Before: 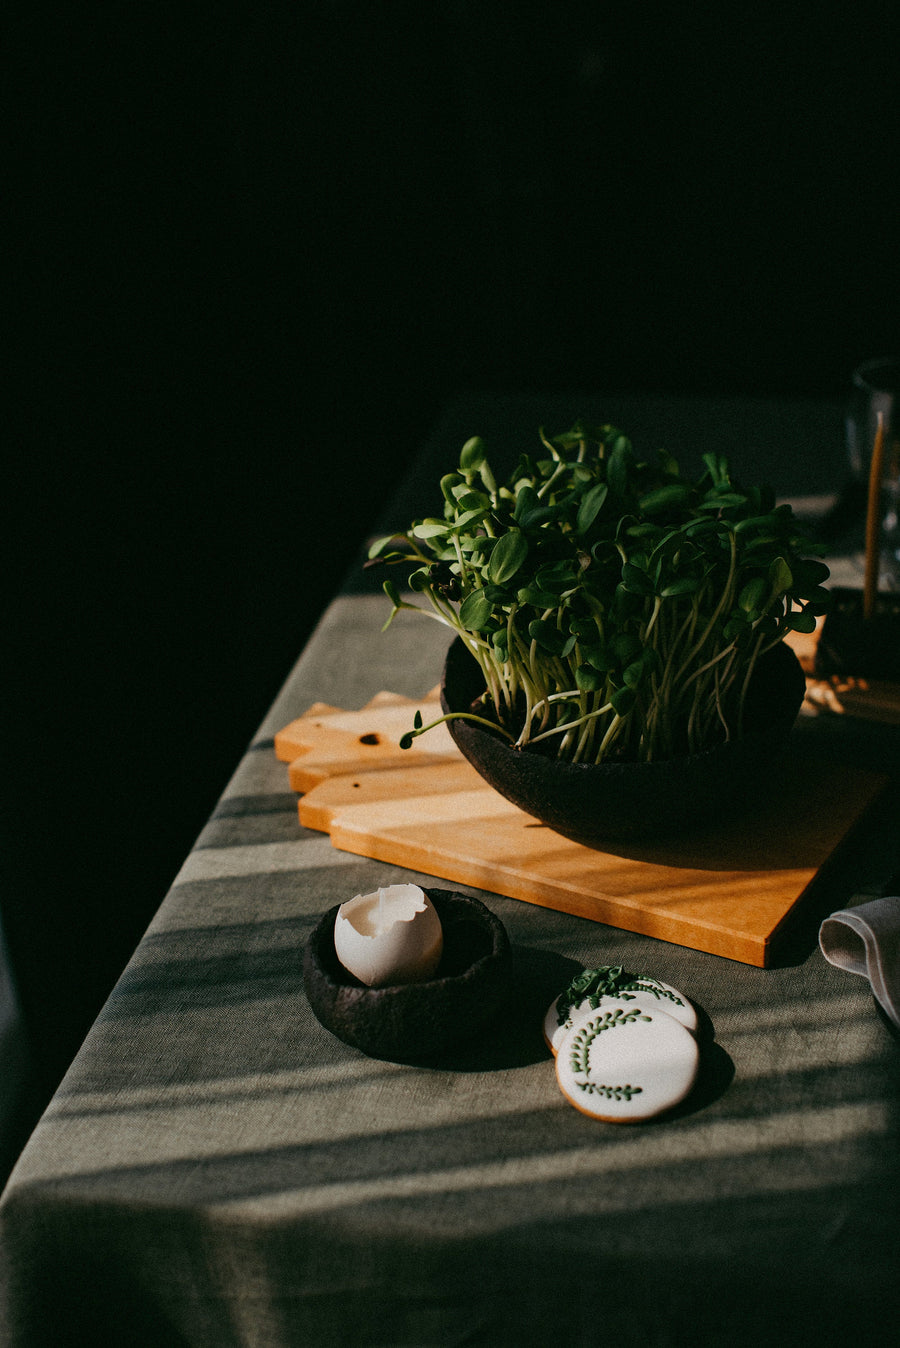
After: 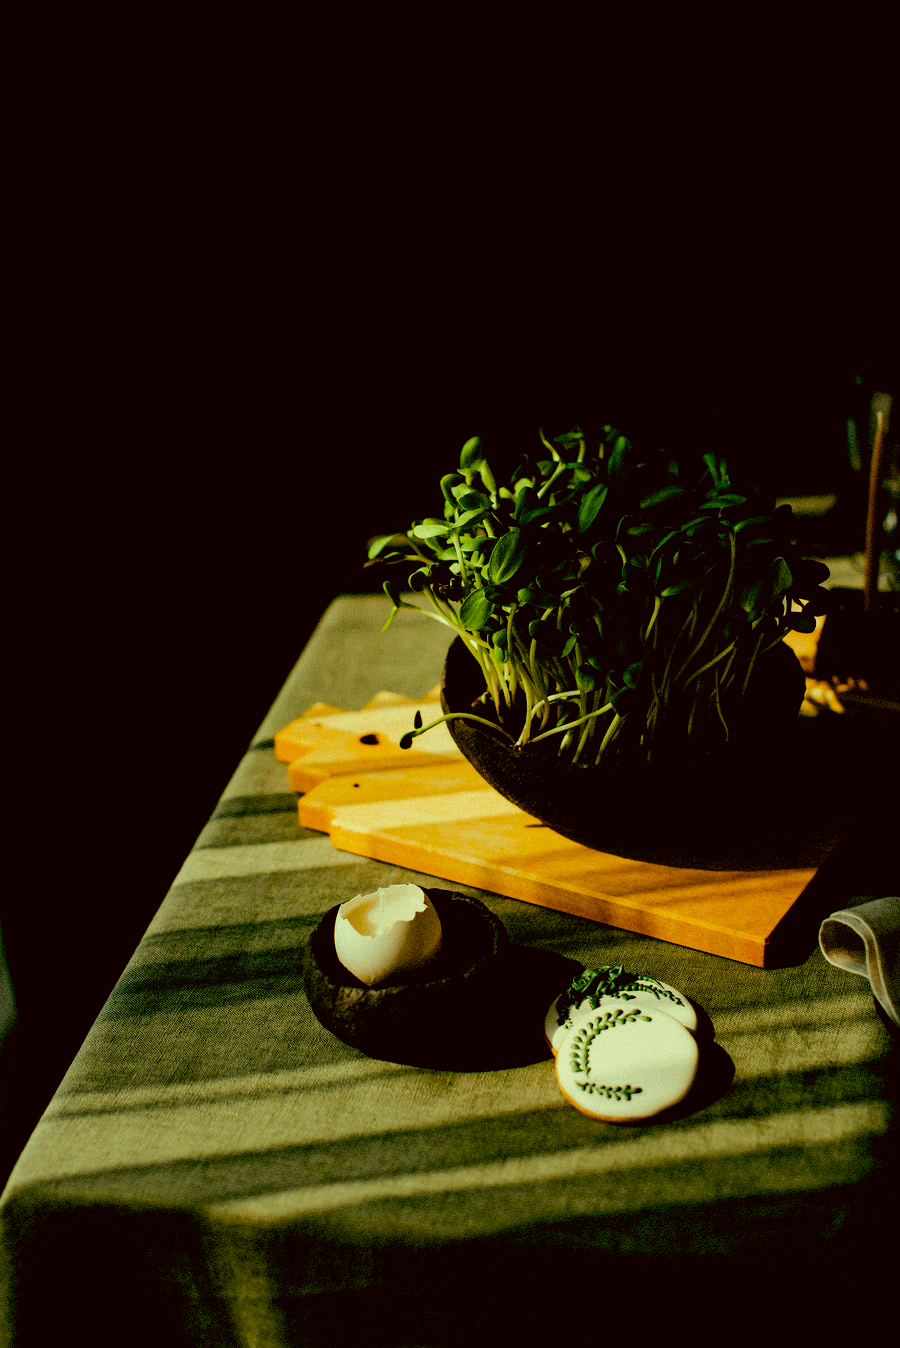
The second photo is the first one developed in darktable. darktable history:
color balance rgb: shadows lift › chroma 1.546%, shadows lift › hue 257.99°, power › hue 170.72°, highlights gain › chroma 4.084%, highlights gain › hue 200.13°, global offset › luminance -1.006%, linear chroma grading › global chroma 15.492%, perceptual saturation grading › global saturation 20%, perceptual saturation grading › highlights -24.987%, perceptual saturation grading › shadows 50.565%
color correction: highlights a* 0.125, highlights b* 29.63, shadows a* -0.199, shadows b* 21.31
tone curve: curves: ch0 [(0, 0) (0.003, 0.004) (0.011, 0.015) (0.025, 0.033) (0.044, 0.058) (0.069, 0.091) (0.1, 0.131) (0.136, 0.178) (0.177, 0.232) (0.224, 0.294) (0.277, 0.362) (0.335, 0.434) (0.399, 0.512) (0.468, 0.582) (0.543, 0.646) (0.623, 0.713) (0.709, 0.783) (0.801, 0.876) (0.898, 0.938) (1, 1)], color space Lab, independent channels, preserve colors none
